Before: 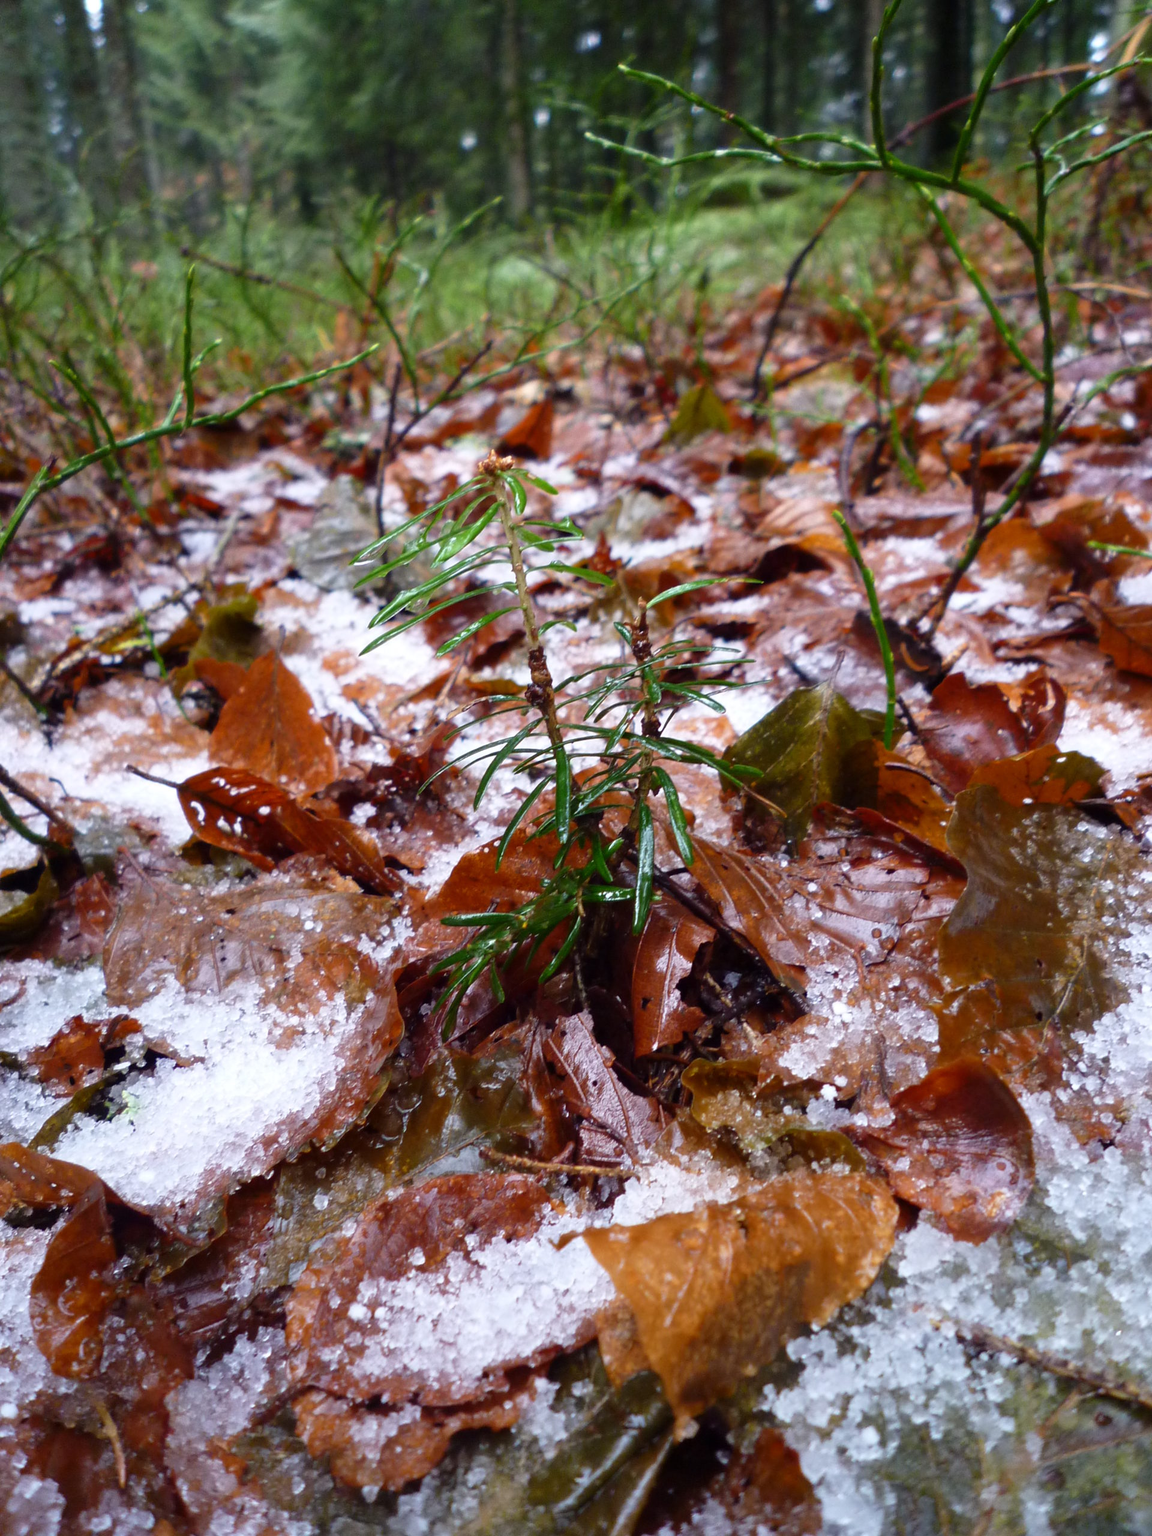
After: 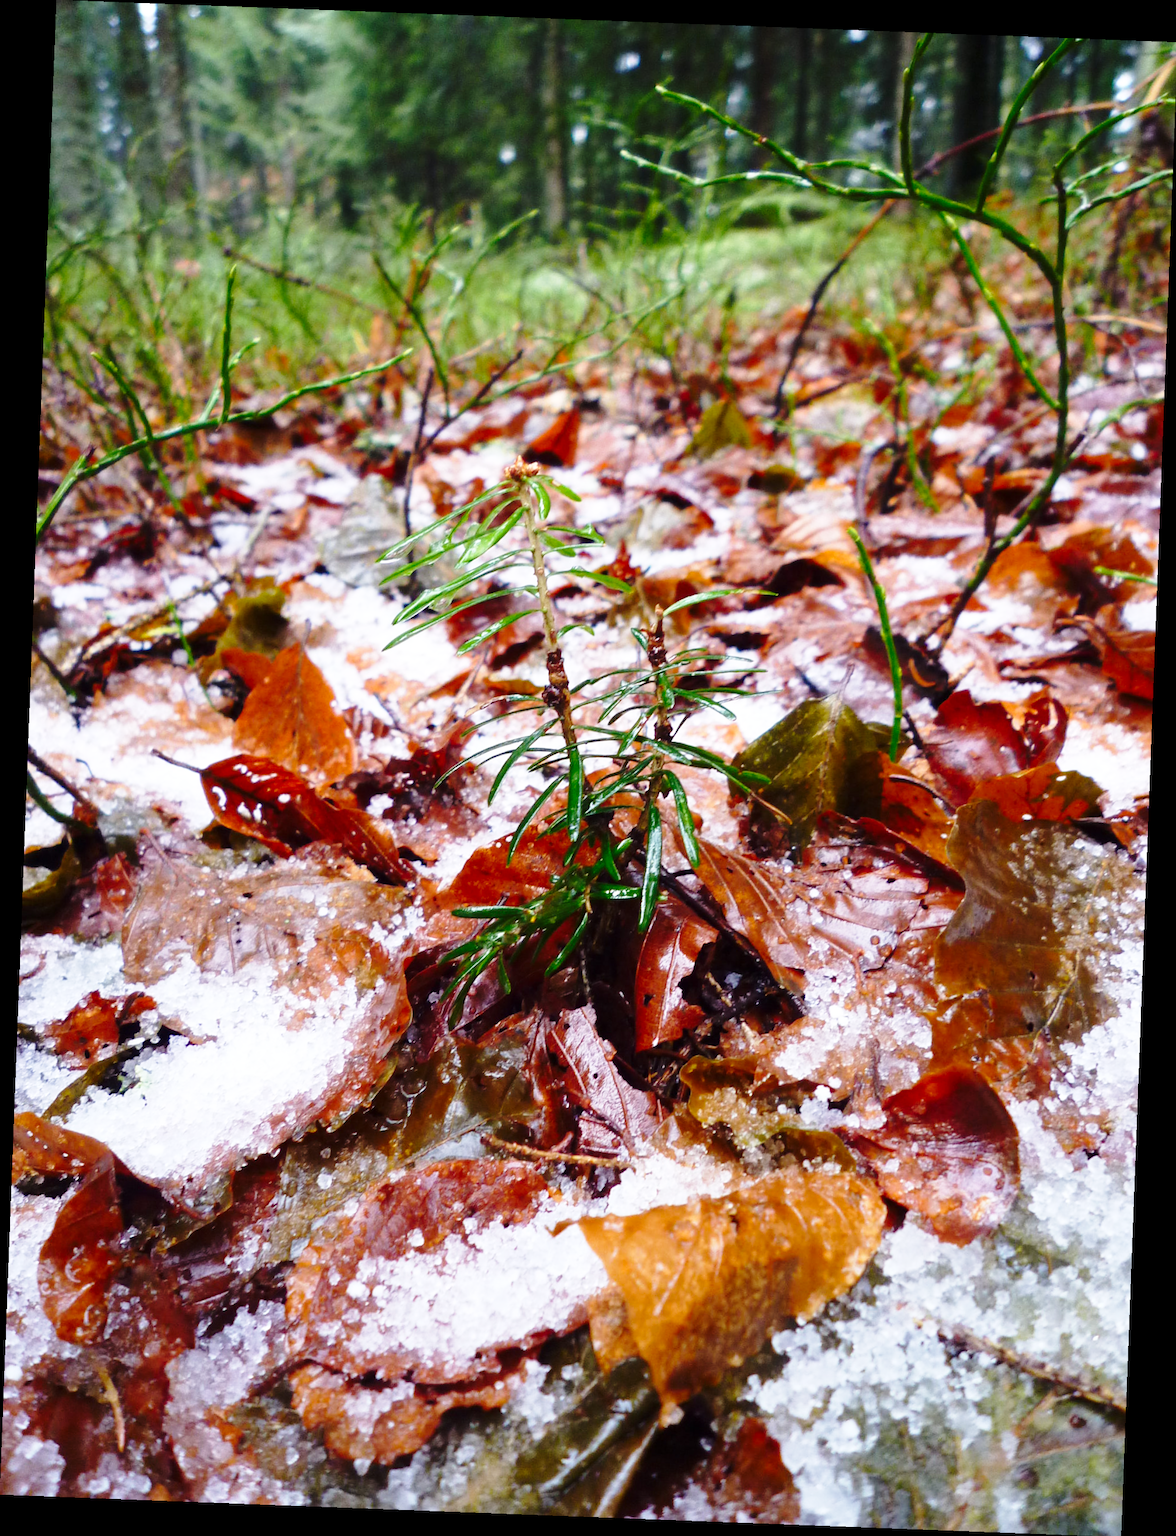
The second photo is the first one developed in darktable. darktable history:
base curve: curves: ch0 [(0, 0) (0.028, 0.03) (0.121, 0.232) (0.46, 0.748) (0.859, 0.968) (1, 1)], preserve colors none
rotate and perspective: rotation 2.17°, automatic cropping off
